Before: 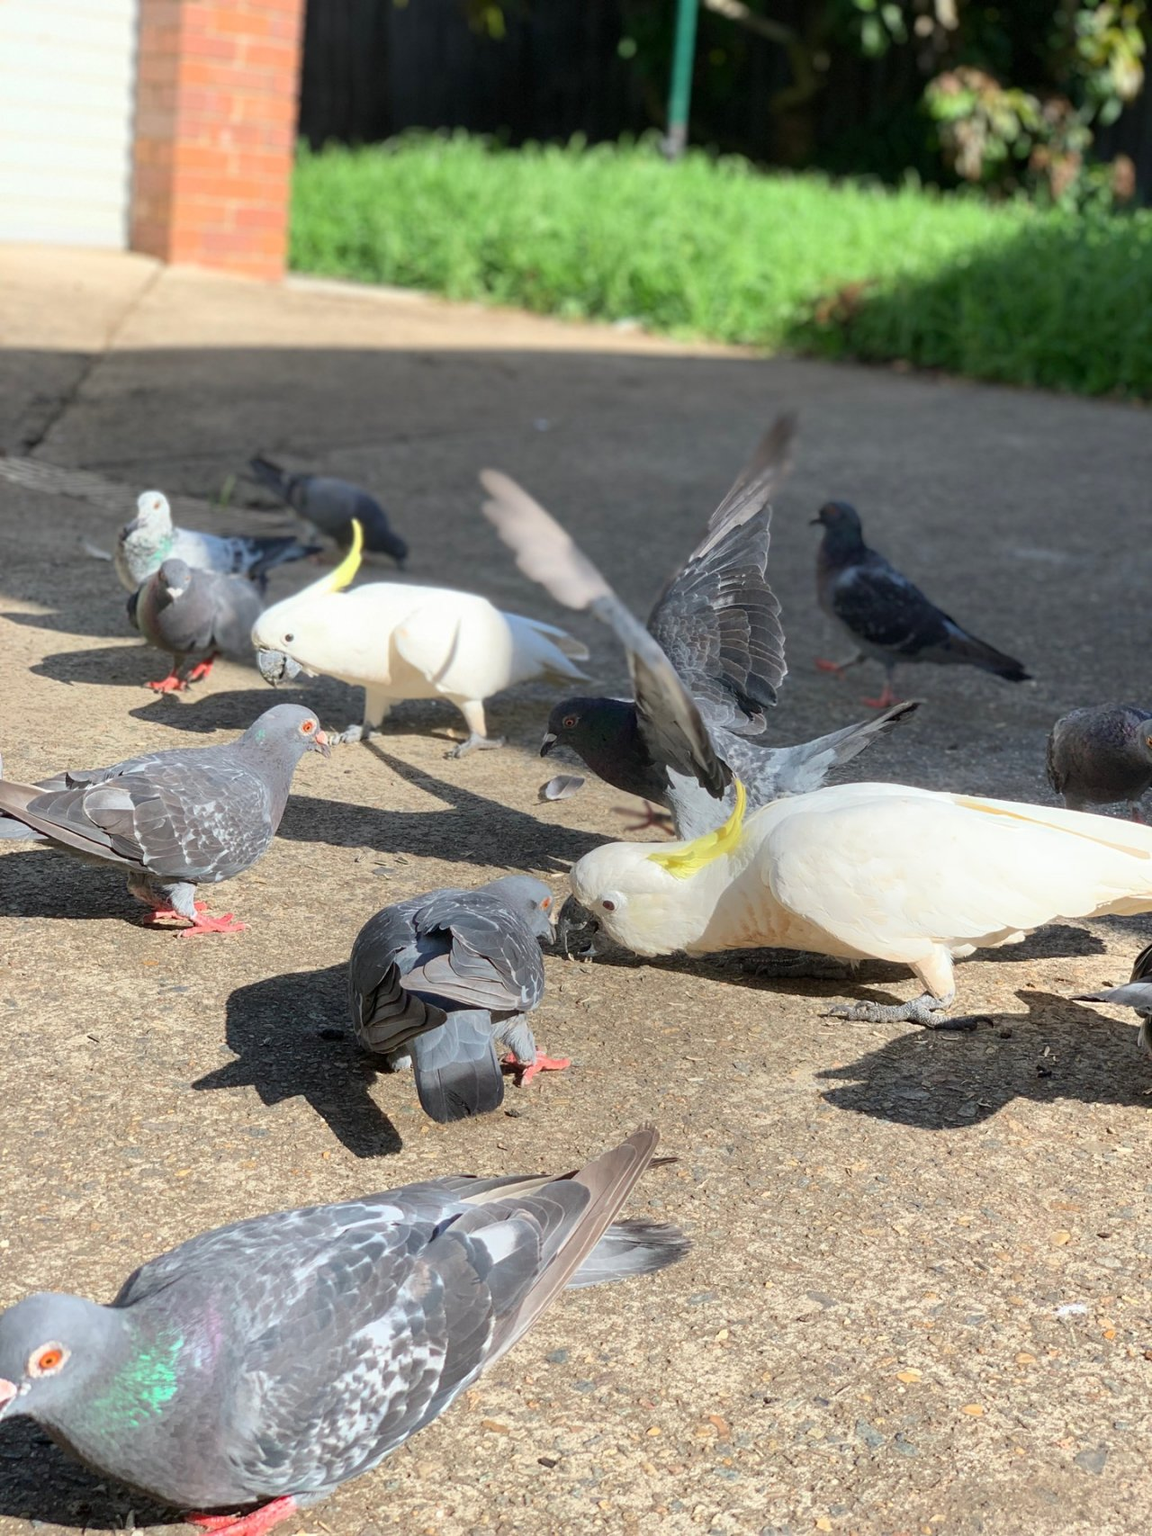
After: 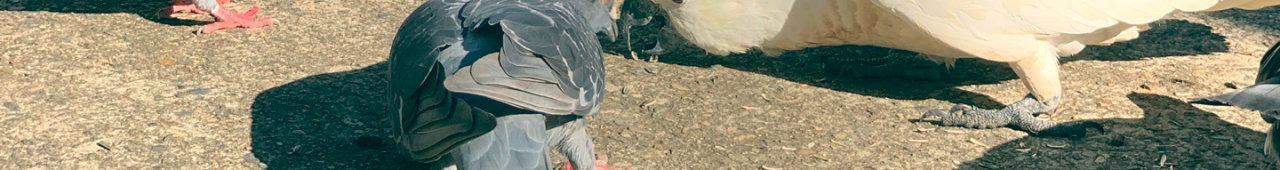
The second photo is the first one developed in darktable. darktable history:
color balance: lift [1.005, 0.99, 1.007, 1.01], gamma [1, 0.979, 1.011, 1.021], gain [0.923, 1.098, 1.025, 0.902], input saturation 90.45%, contrast 7.73%, output saturation 105.91%
crop and rotate: top 59.084%, bottom 30.916%
